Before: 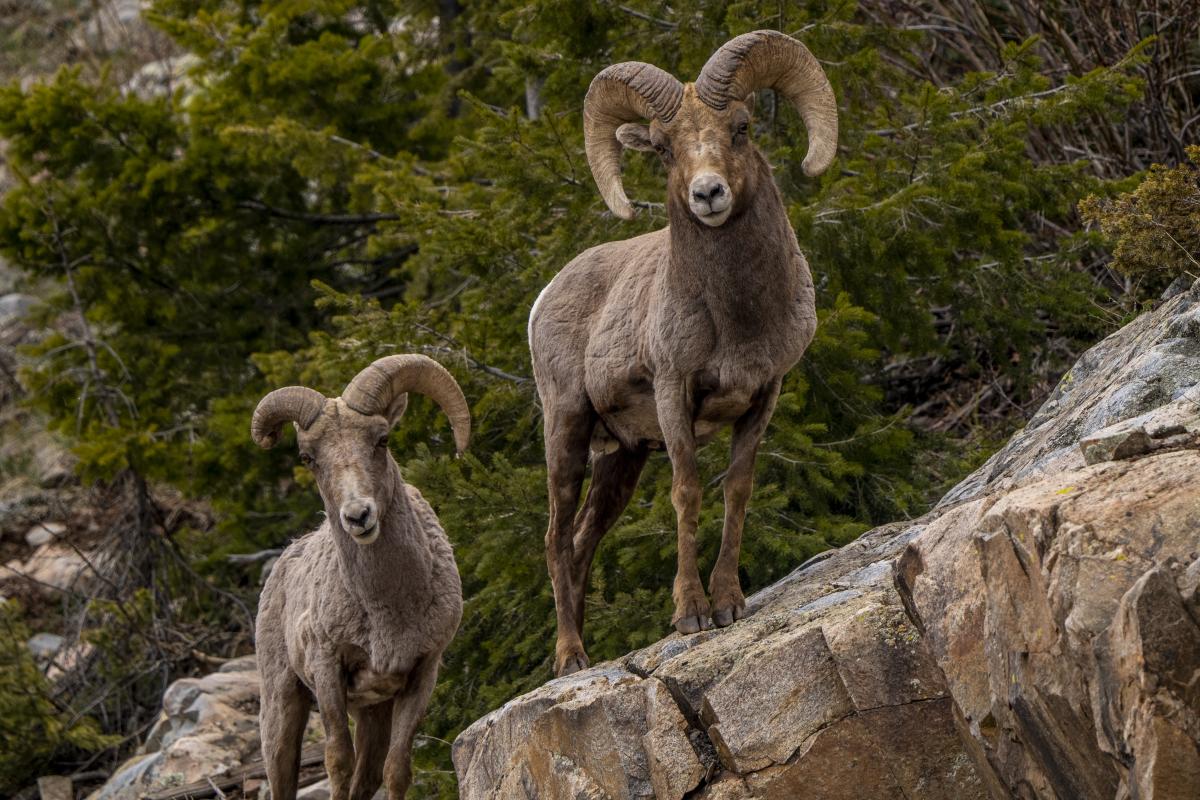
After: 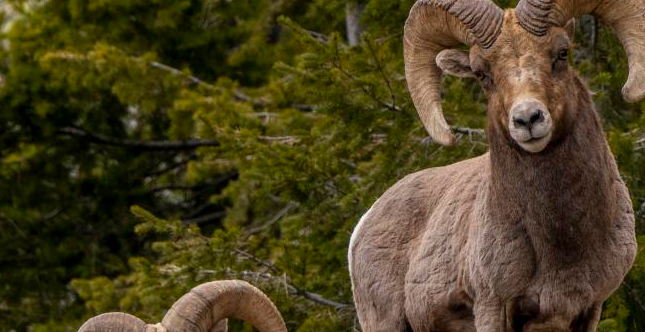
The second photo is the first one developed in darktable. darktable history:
crop: left 15.001%, top 9.288%, right 31.17%, bottom 49.156%
